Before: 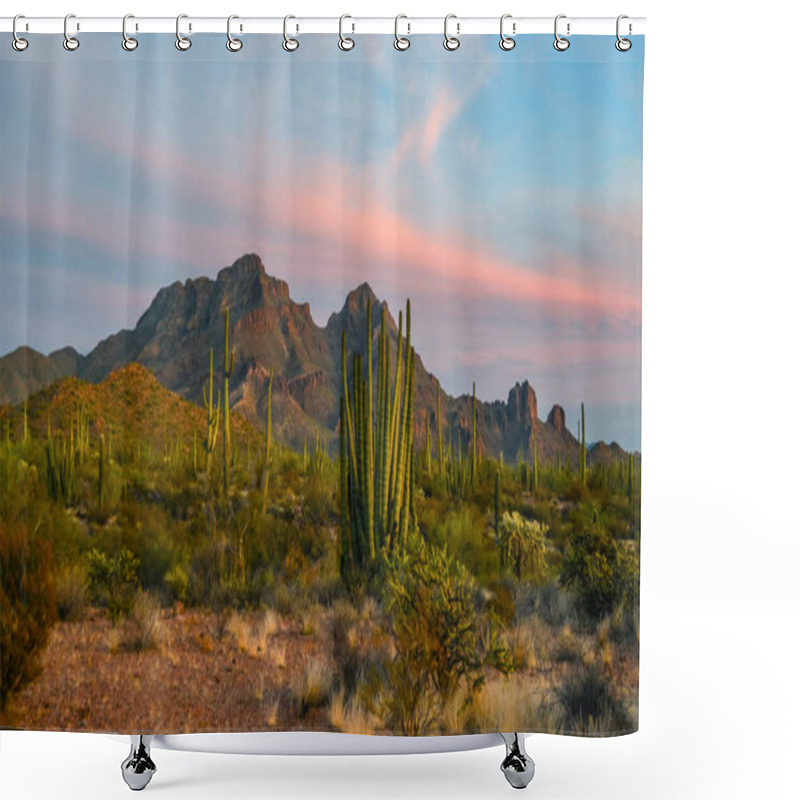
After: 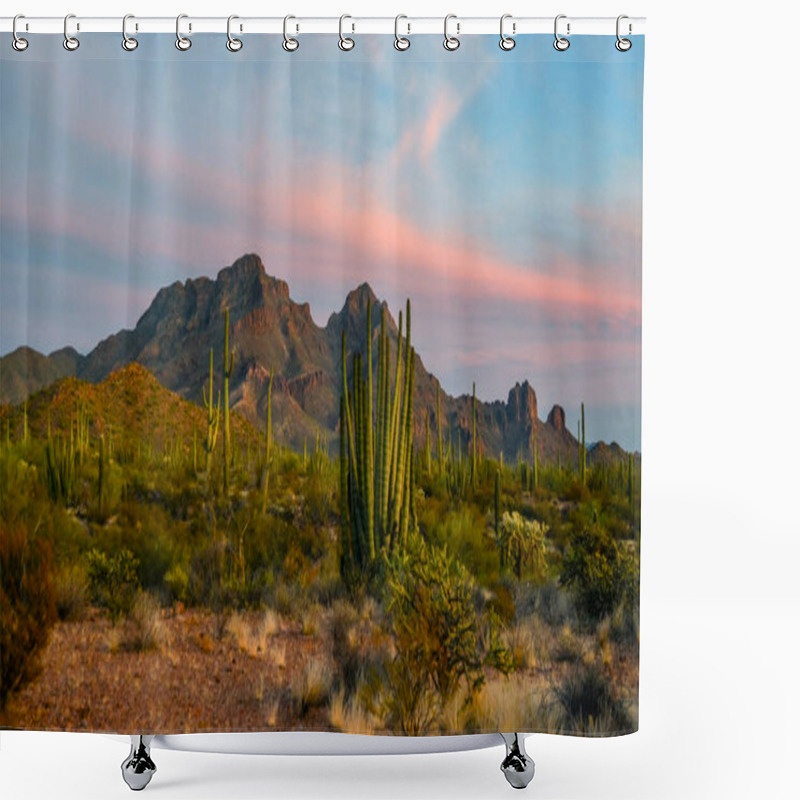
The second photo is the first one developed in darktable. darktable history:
tone curve: curves: ch0 [(0, 0) (0.059, 0.027) (0.162, 0.125) (0.304, 0.279) (0.547, 0.532) (0.828, 0.815) (1, 0.983)]; ch1 [(0, 0) (0.23, 0.166) (0.34, 0.308) (0.371, 0.337) (0.429, 0.411) (0.477, 0.462) (0.499, 0.498) (0.529, 0.537) (0.559, 0.582) (0.743, 0.798) (1, 1)]; ch2 [(0, 0) (0.431, 0.414) (0.498, 0.503) (0.524, 0.528) (0.568, 0.546) (0.6, 0.597) (0.634, 0.645) (0.728, 0.742) (1, 1)], preserve colors none
